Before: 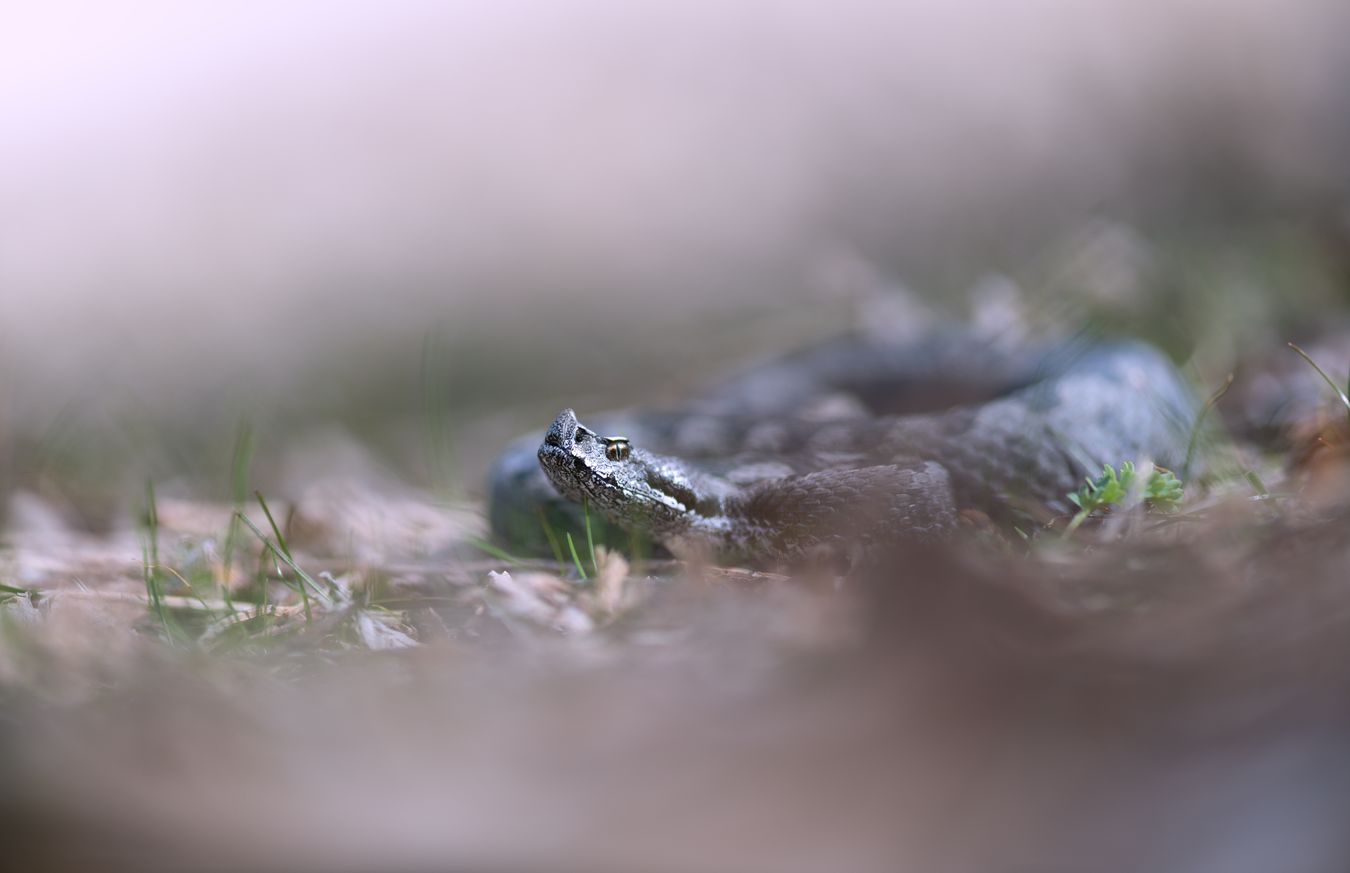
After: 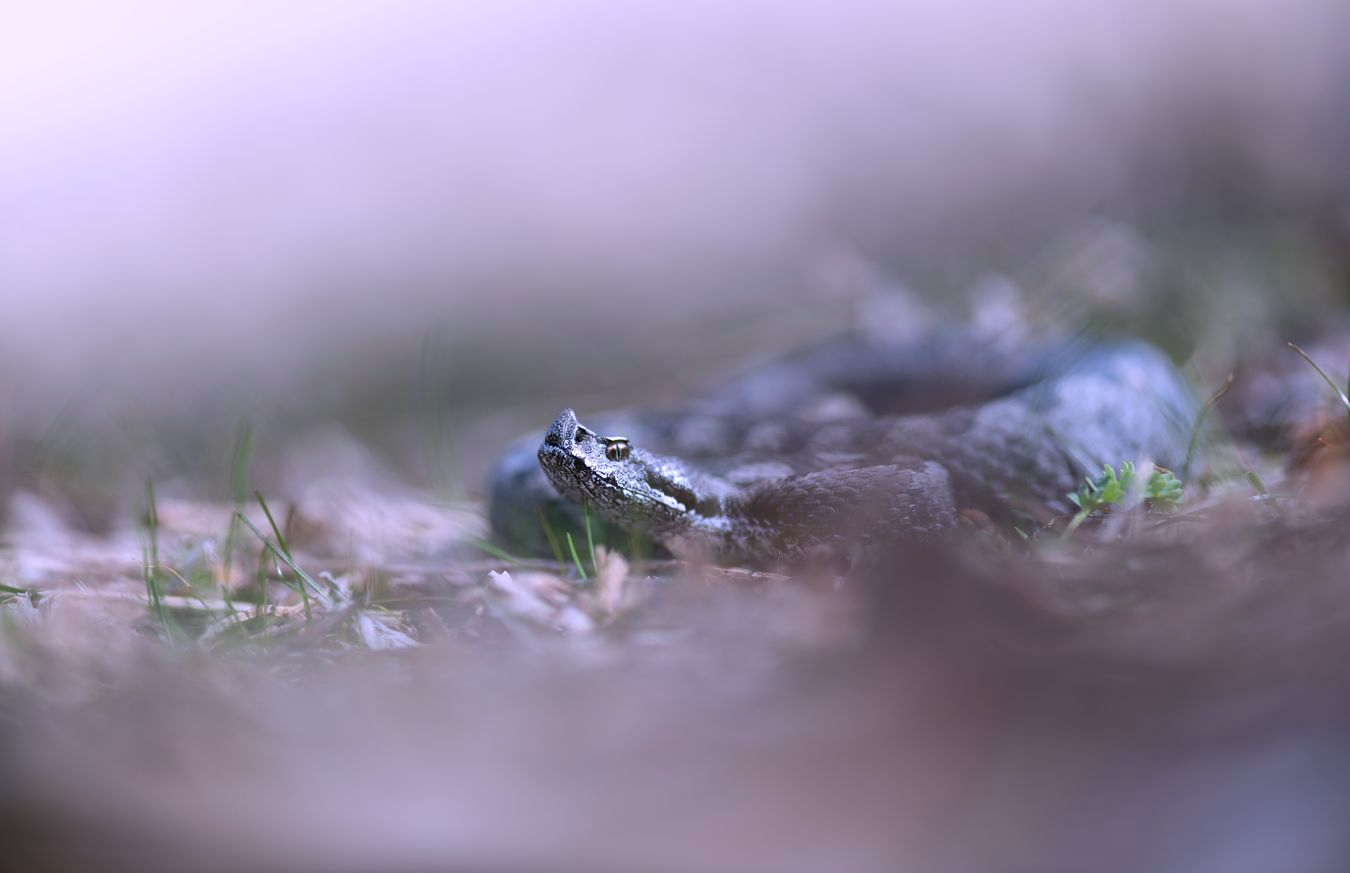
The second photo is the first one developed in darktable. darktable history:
color calibration: illuminant custom, x 0.363, y 0.385, temperature 4523.4 K
